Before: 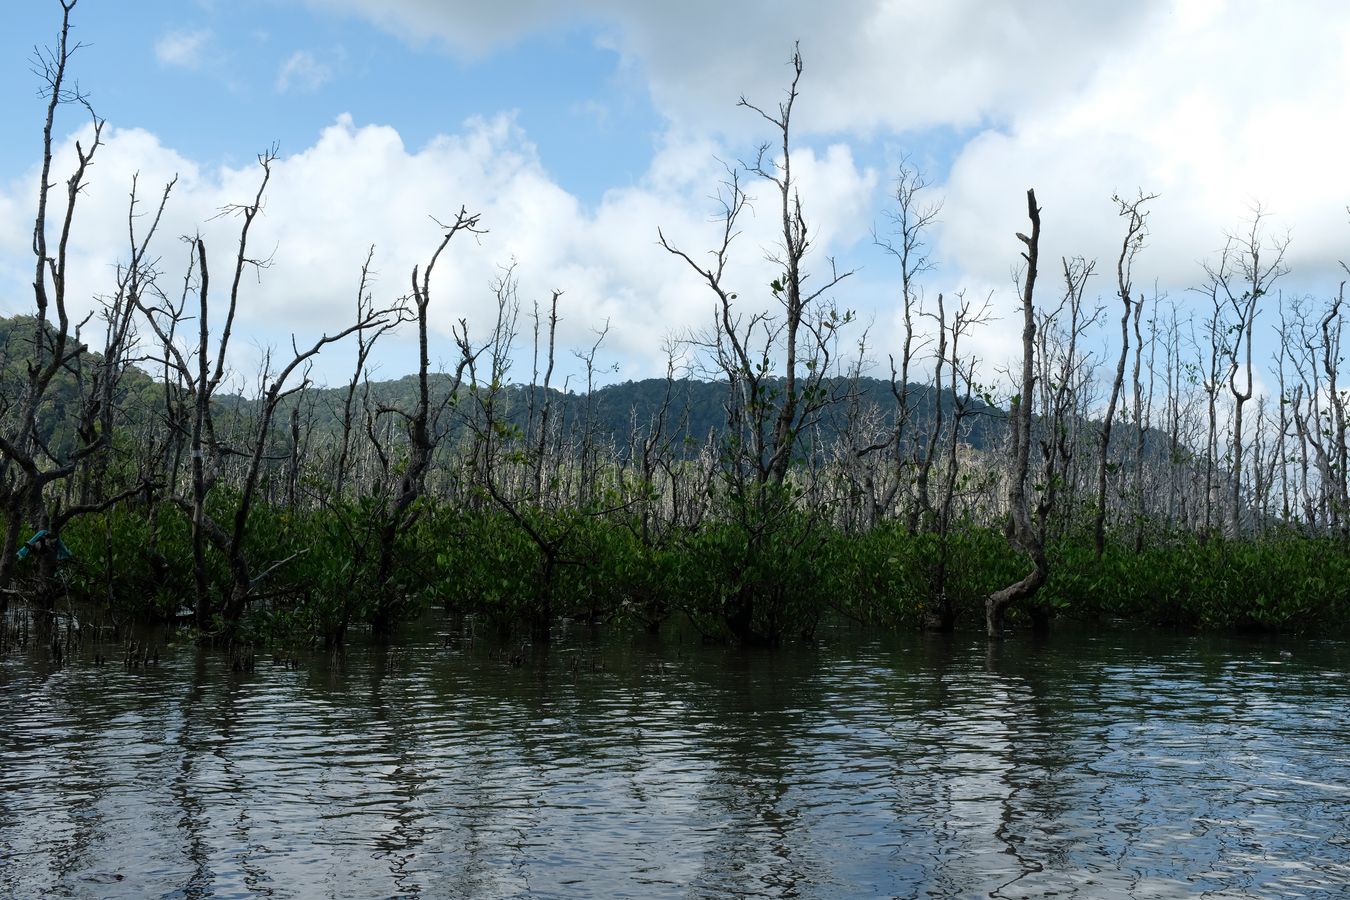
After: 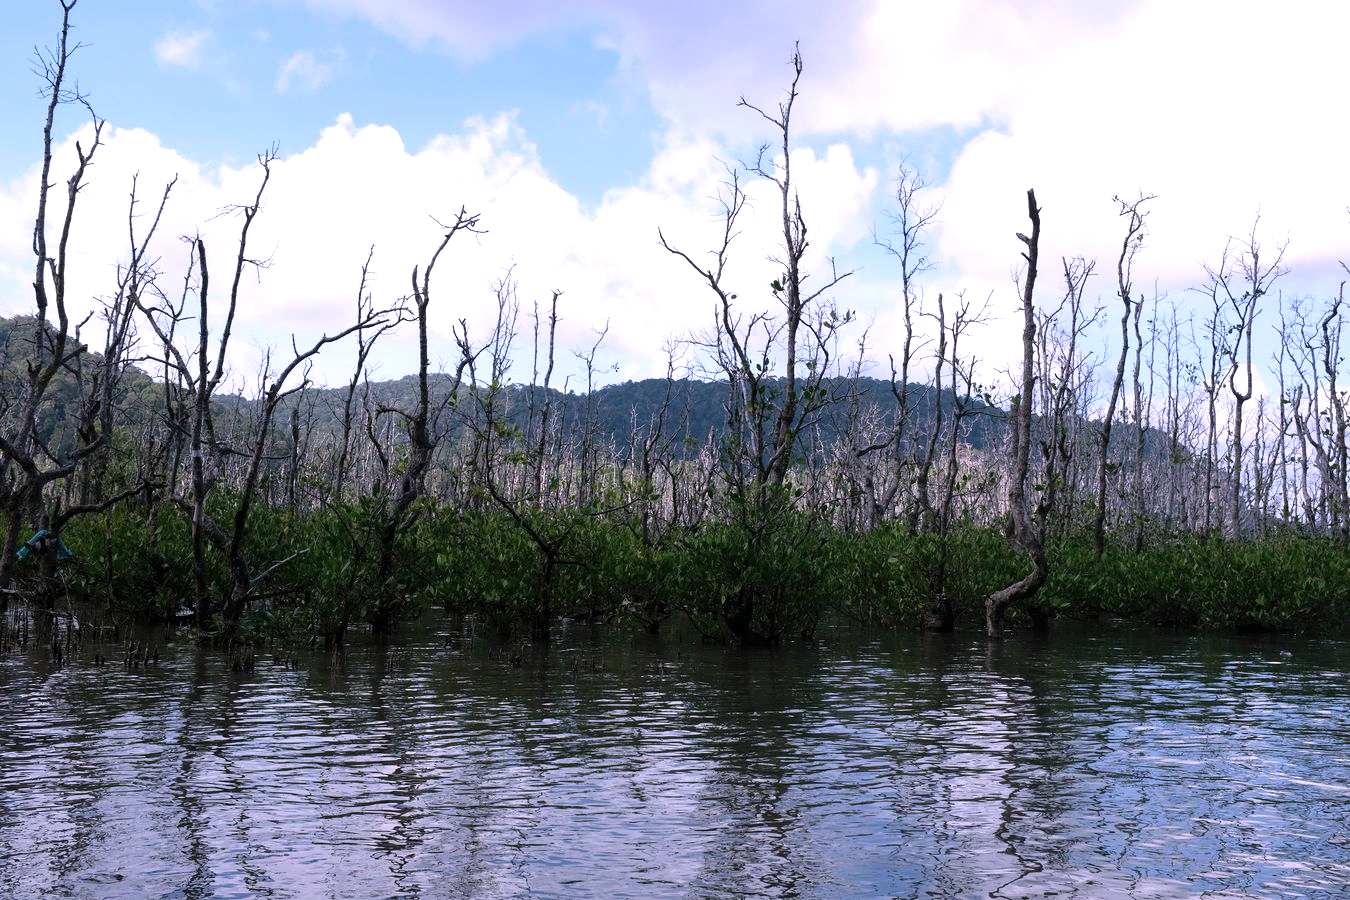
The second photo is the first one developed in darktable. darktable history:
exposure: exposure 0.466 EV, compensate highlight preservation false
color correction: highlights a* 15.61, highlights b* -20.2
